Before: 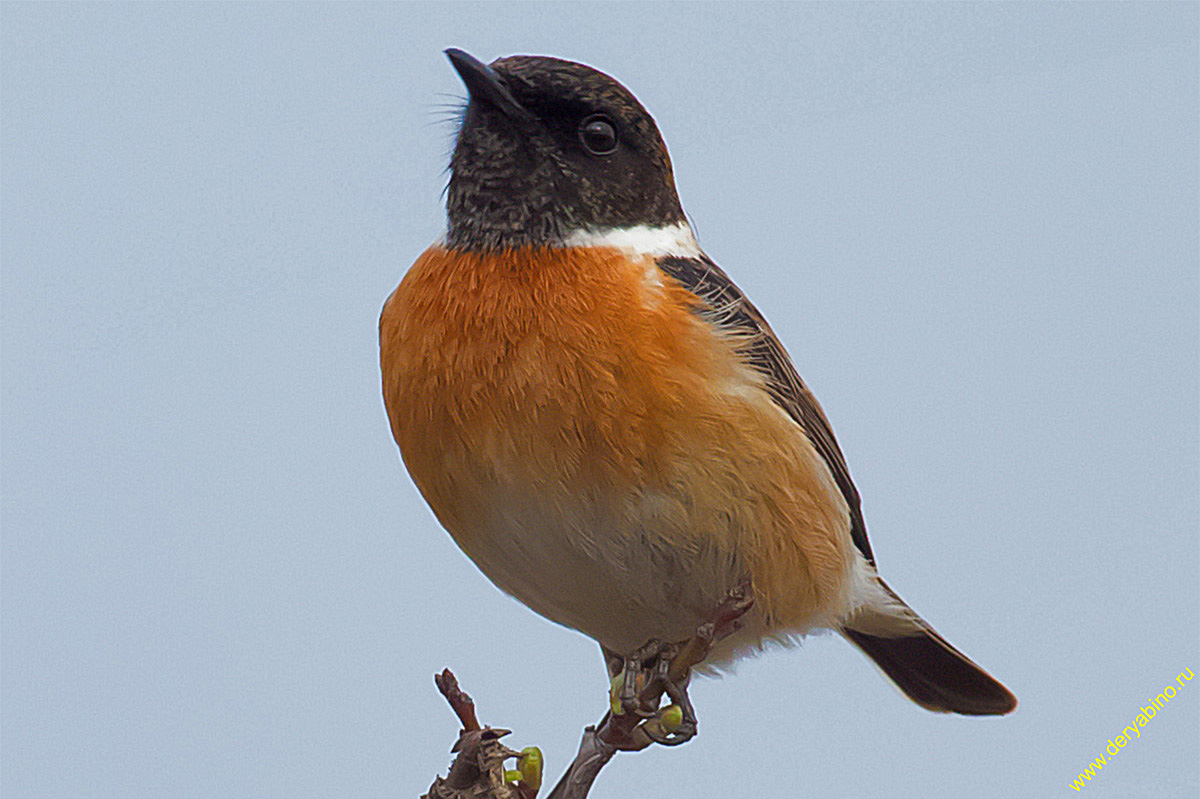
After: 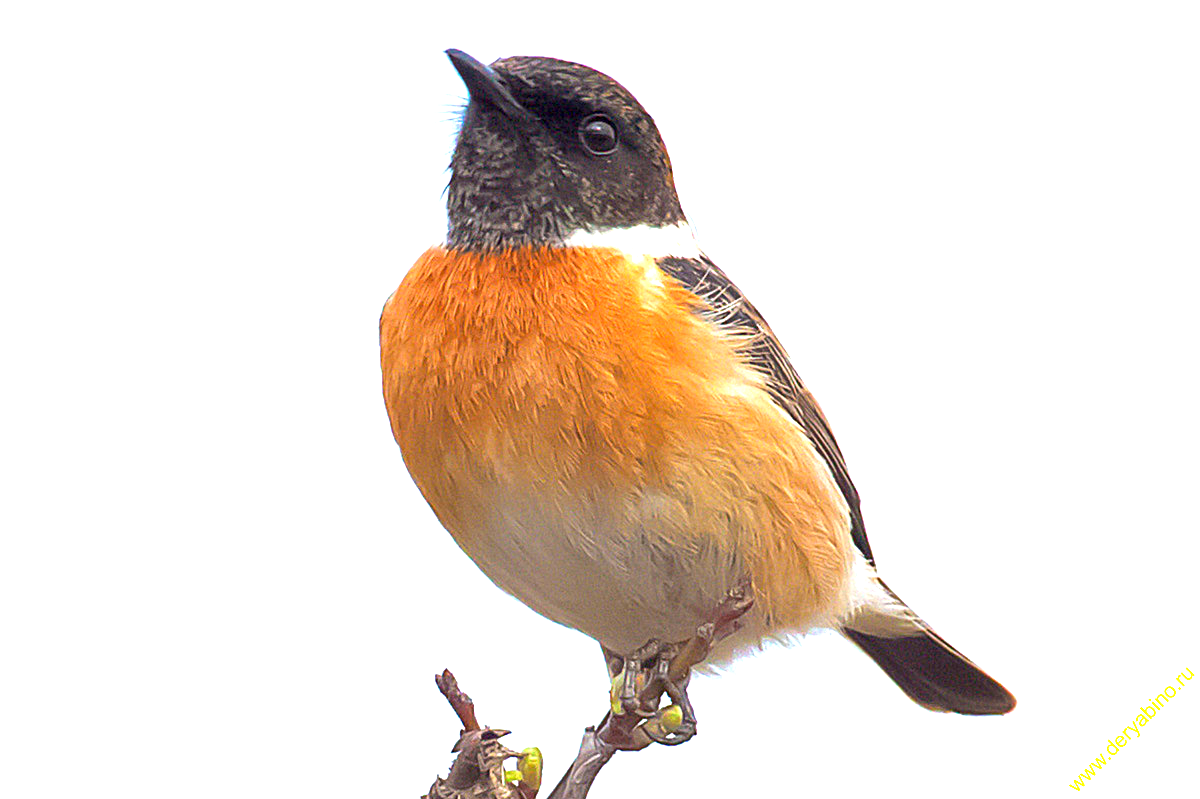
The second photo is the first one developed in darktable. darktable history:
exposure: black level correction 0.001, exposure 1.639 EV, compensate highlight preservation false
